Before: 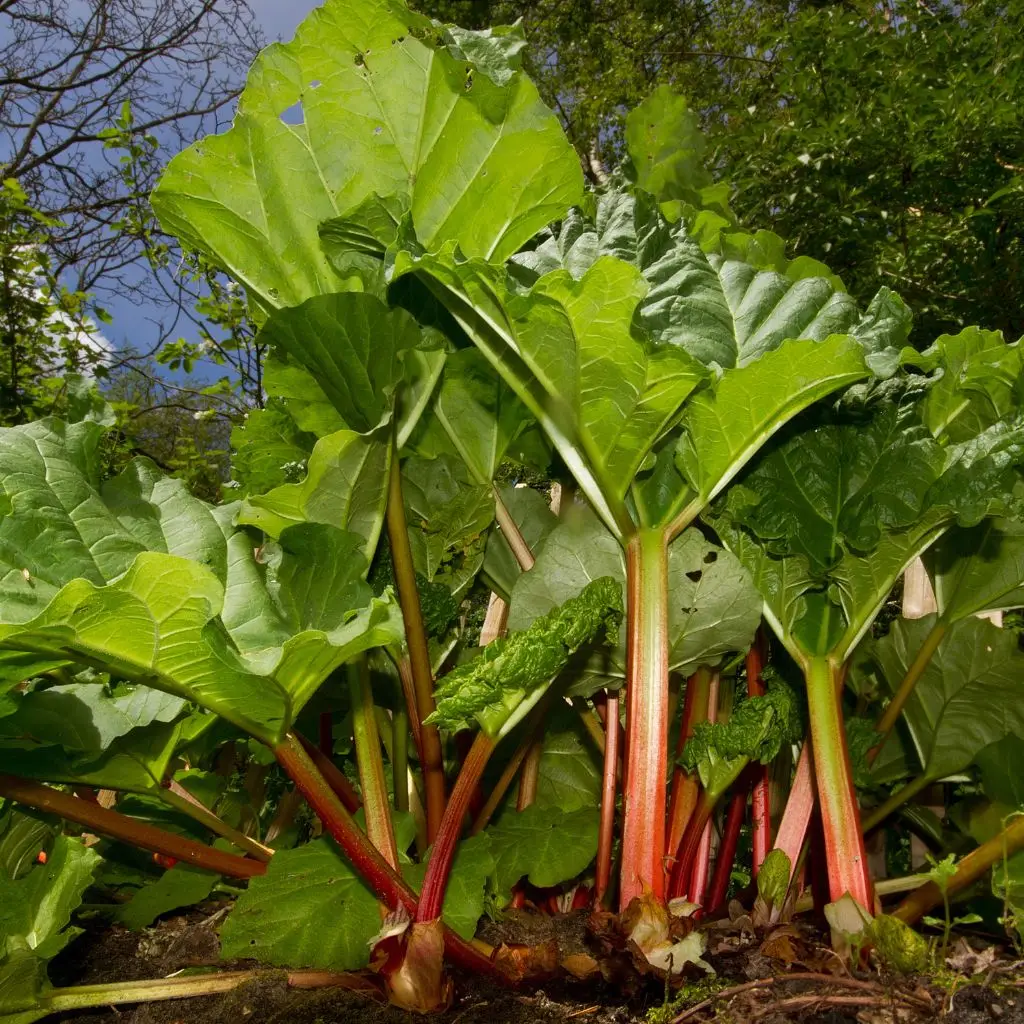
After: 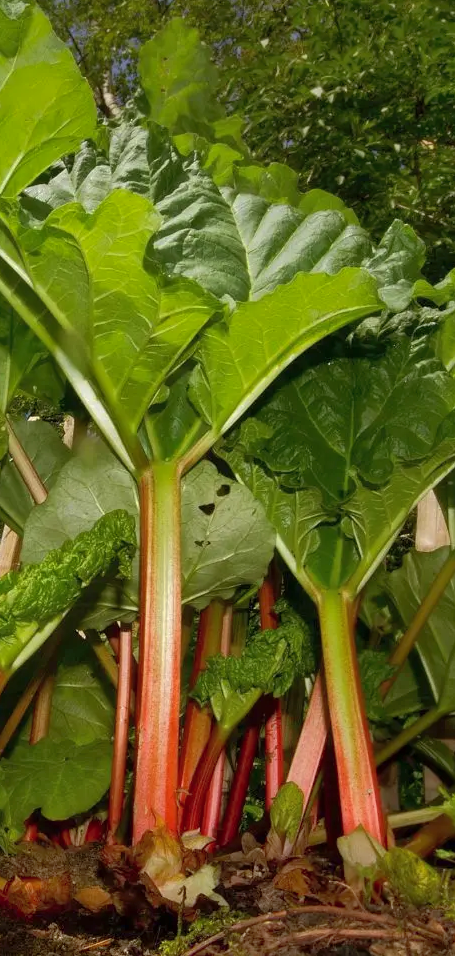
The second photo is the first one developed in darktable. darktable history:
shadows and highlights: on, module defaults
crop: left 47.564%, top 6.63%, right 7.956%
